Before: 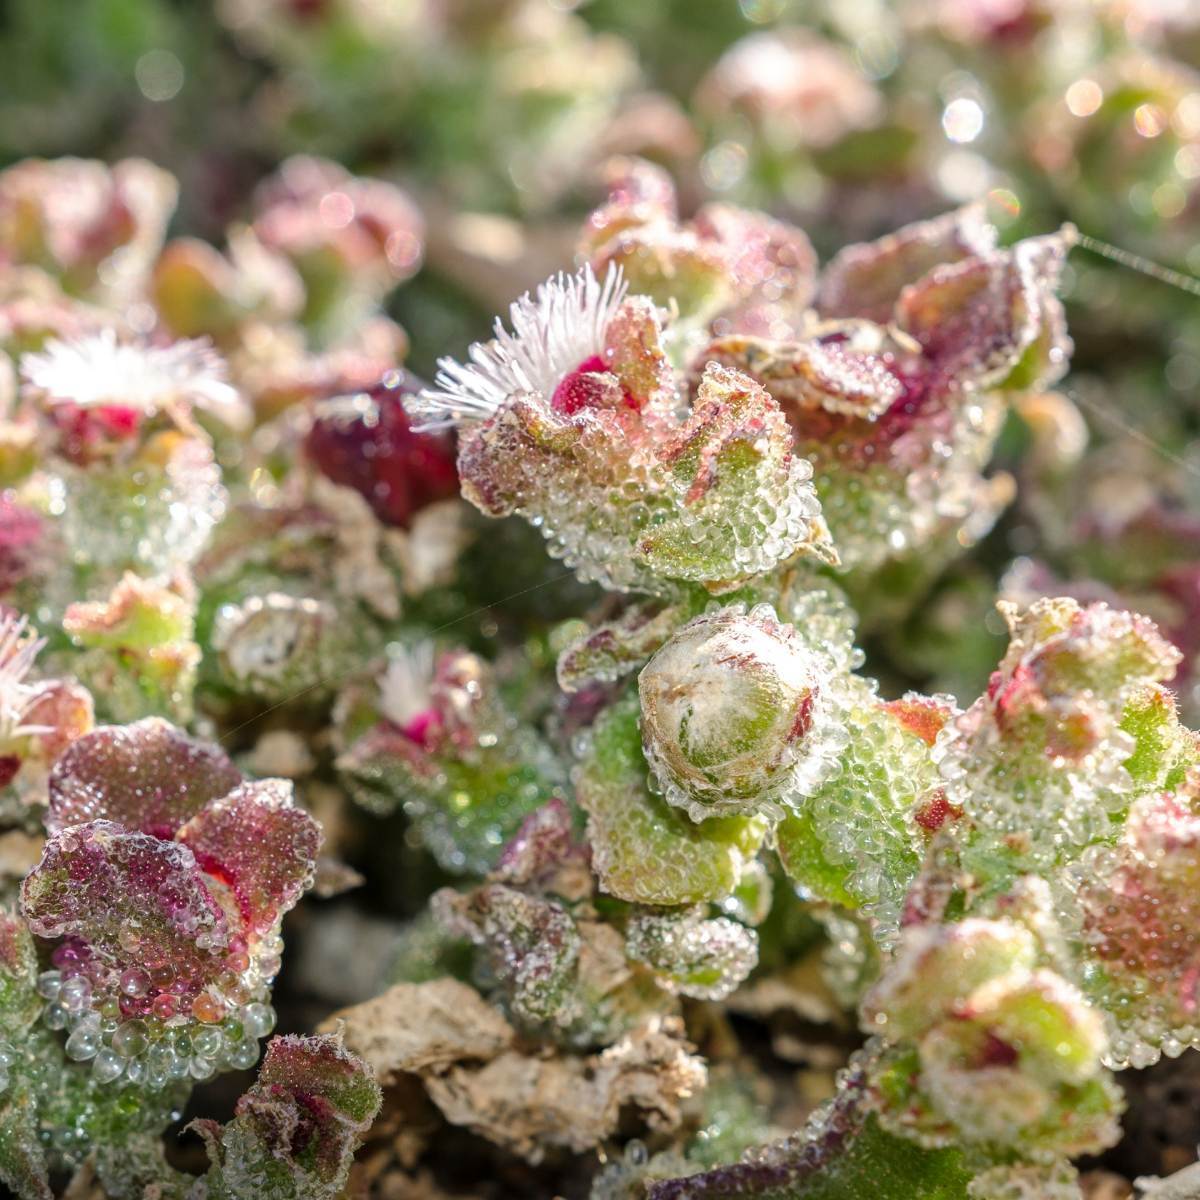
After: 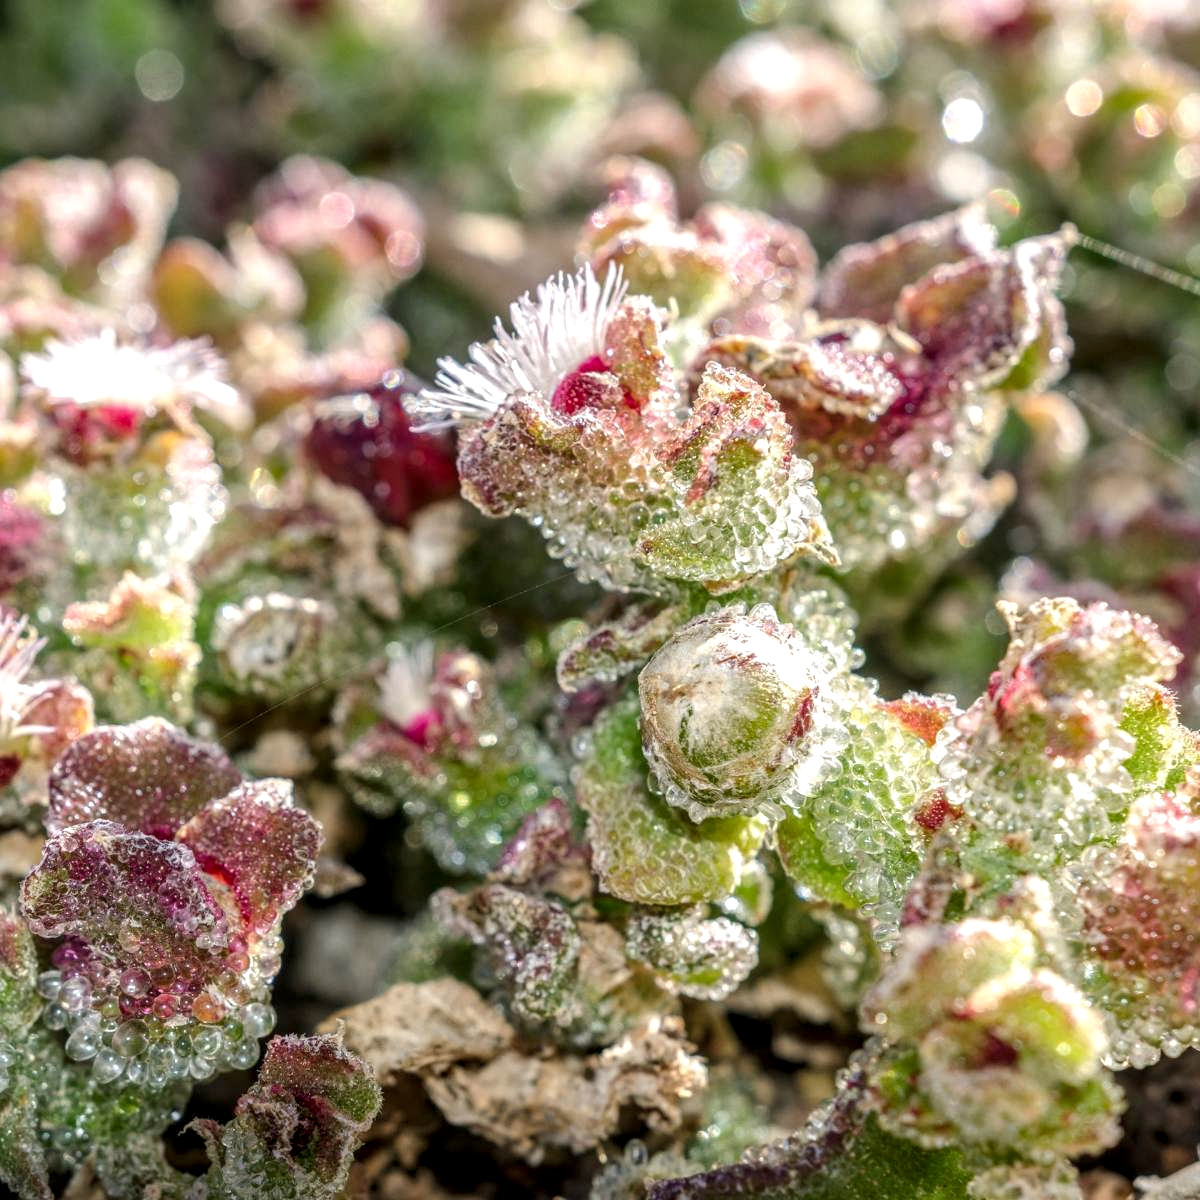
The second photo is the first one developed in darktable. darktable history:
local contrast: highlights 61%, detail 143%, midtone range 0.429
